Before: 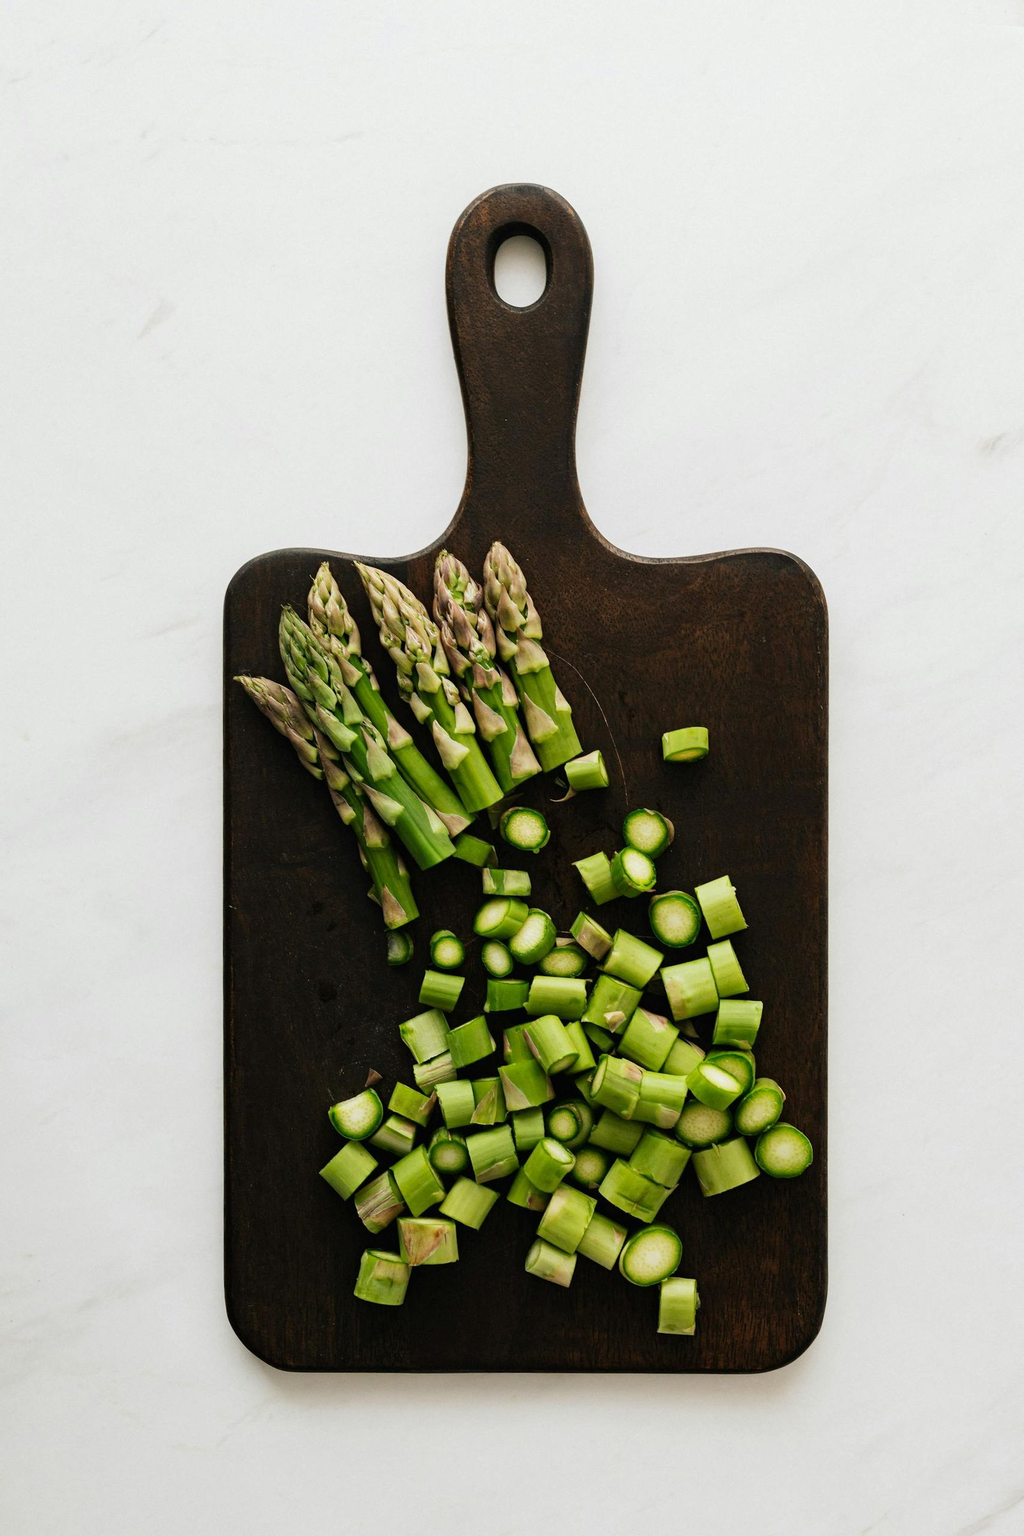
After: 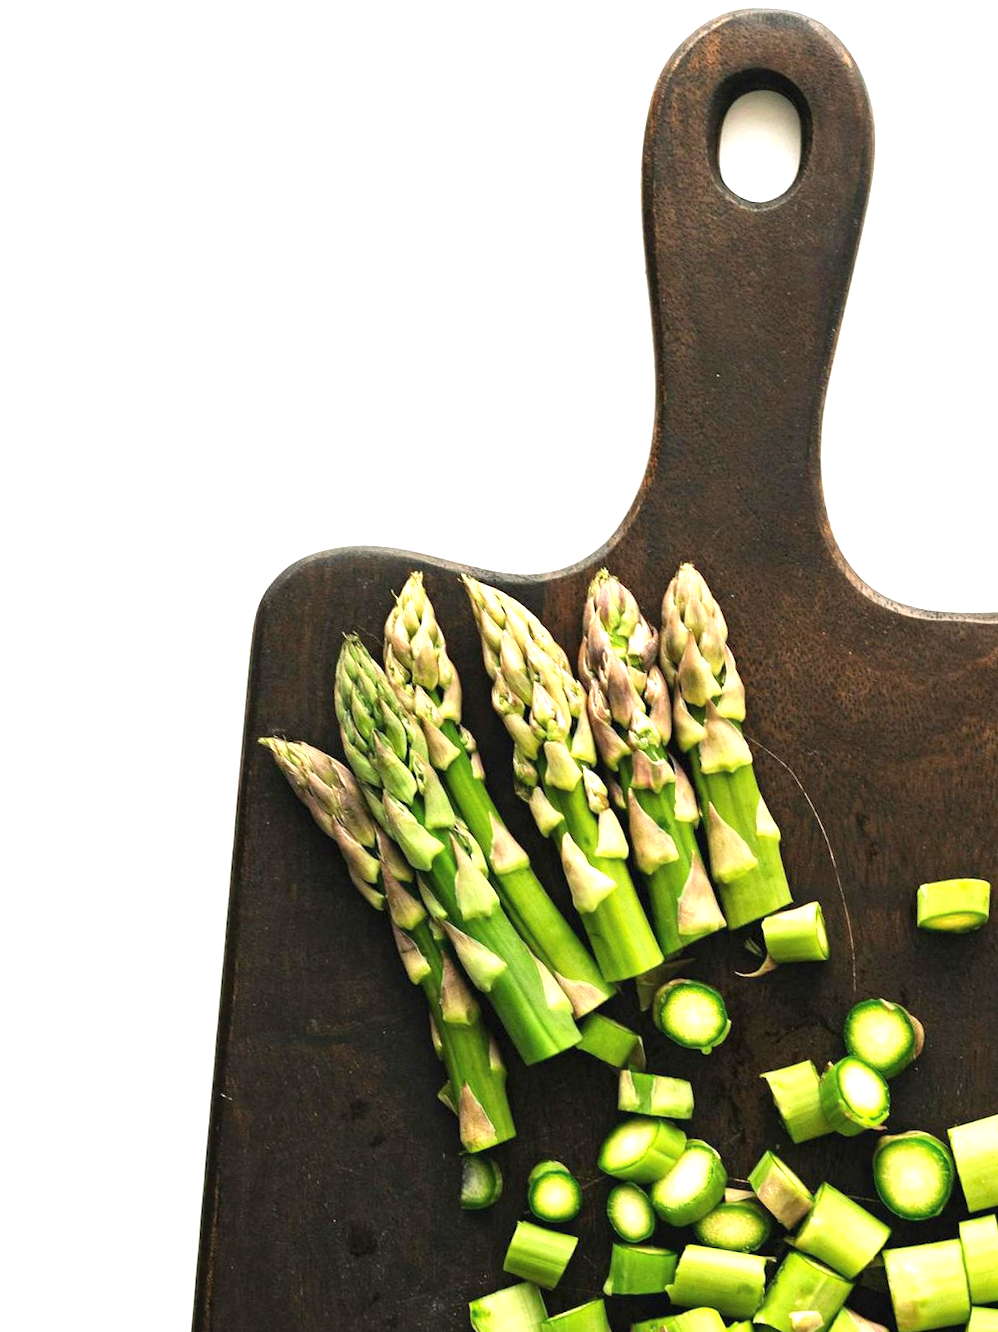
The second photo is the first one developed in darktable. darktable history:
crop and rotate: angle -4.99°, left 2.122%, top 6.945%, right 27.566%, bottom 30.519%
exposure: black level correction 0, exposure 1.2 EV, compensate highlight preservation false
contrast brightness saturation: contrast 0.05, brightness 0.06, saturation 0.01
